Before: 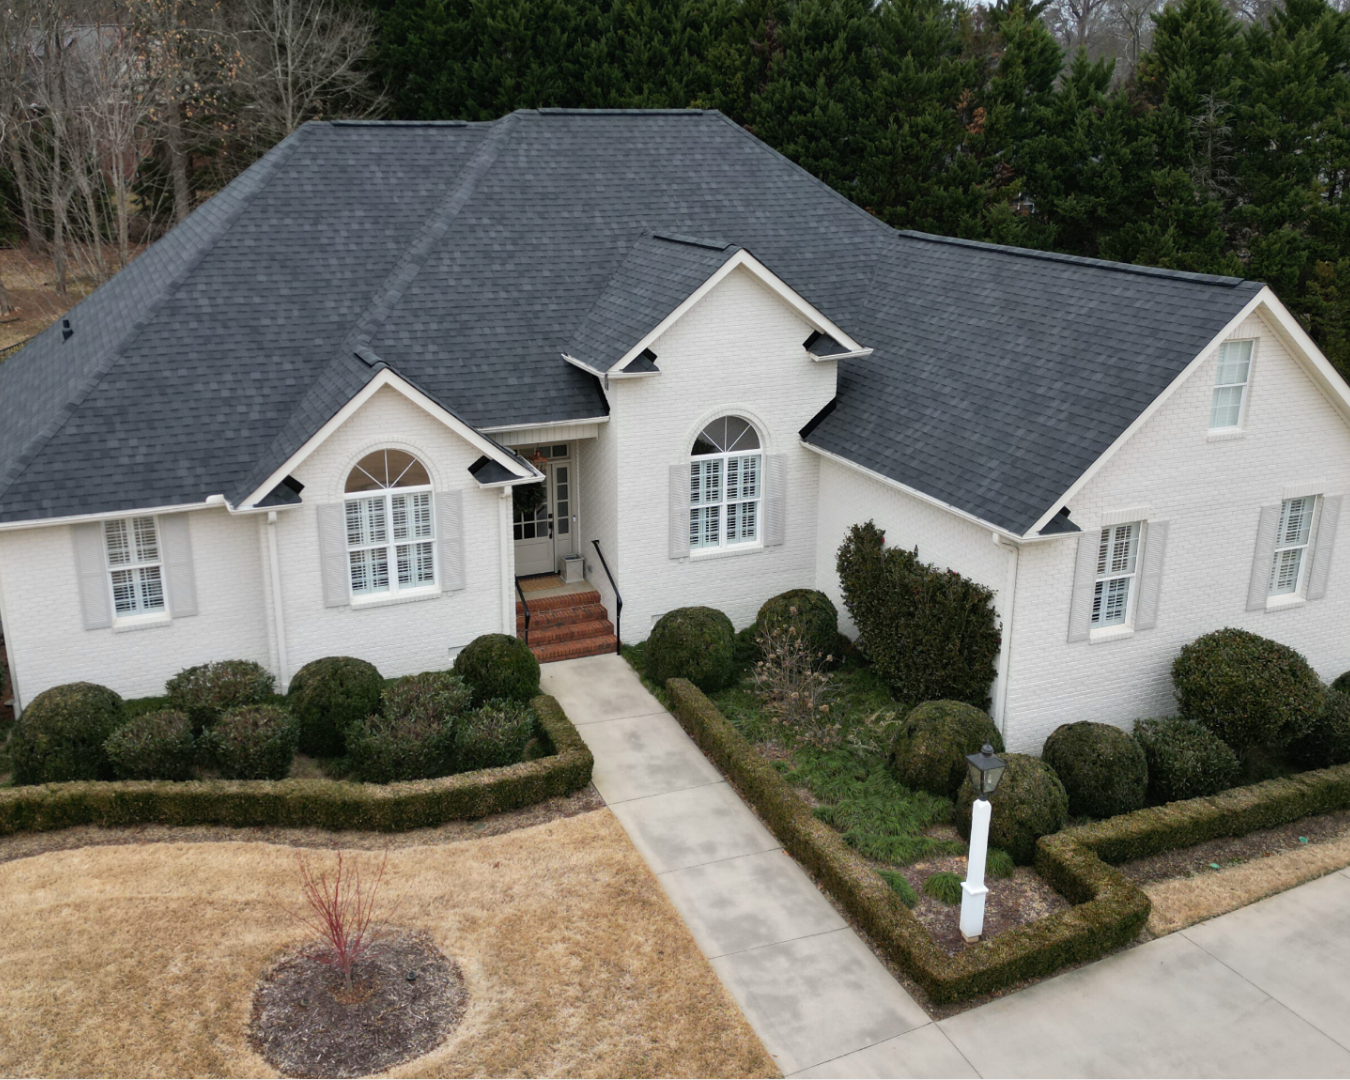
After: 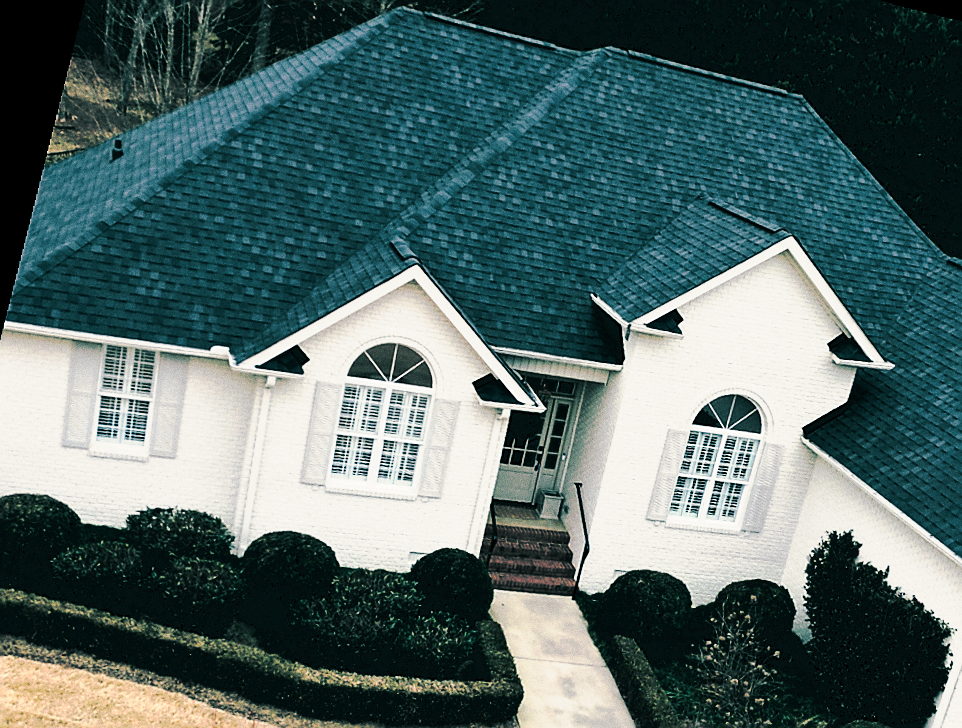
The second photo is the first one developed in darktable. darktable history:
sharpen: radius 1.4, amount 1.25, threshold 0.7
grain: coarseness 8.68 ISO, strength 31.94%
rotate and perspective: rotation 9.12°, automatic cropping off
crop and rotate: angle -4.99°, left 2.122%, top 6.945%, right 27.566%, bottom 30.519%
tone curve: curves: ch0 [(0, 0) (0.003, 0.043) (0.011, 0.043) (0.025, 0.035) (0.044, 0.042) (0.069, 0.035) (0.1, 0.03) (0.136, 0.017) (0.177, 0.03) (0.224, 0.06) (0.277, 0.118) (0.335, 0.189) (0.399, 0.297) (0.468, 0.483) (0.543, 0.631) (0.623, 0.746) (0.709, 0.823) (0.801, 0.944) (0.898, 0.966) (1, 1)], preserve colors none
split-toning: shadows › hue 186.43°, highlights › hue 49.29°, compress 30.29%
